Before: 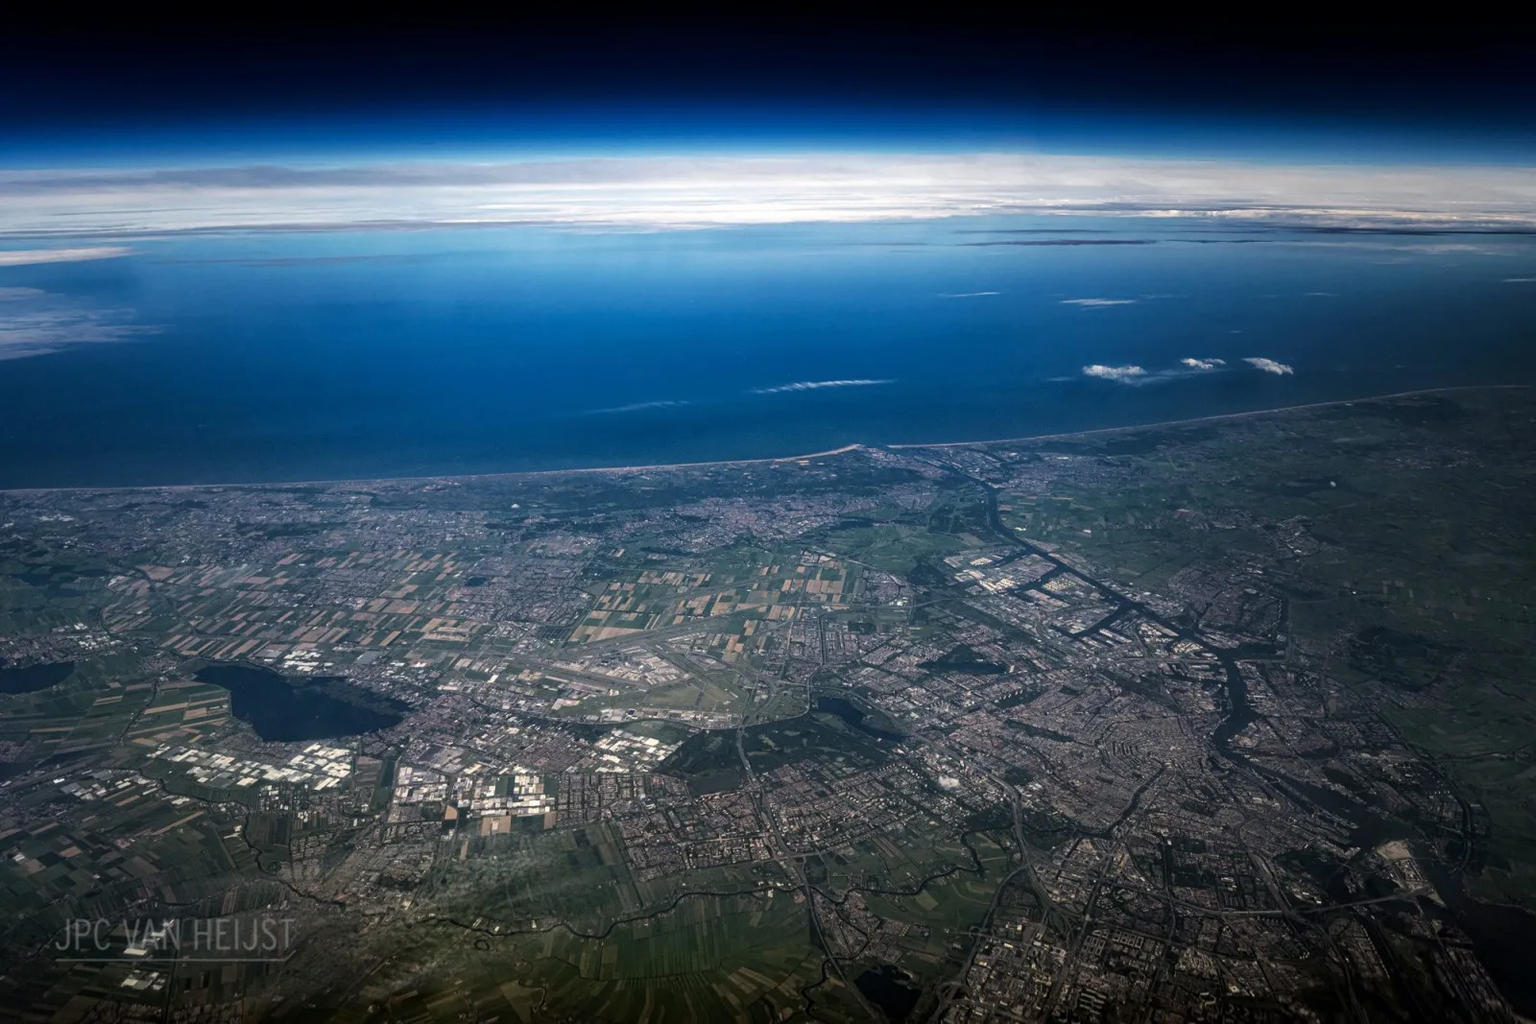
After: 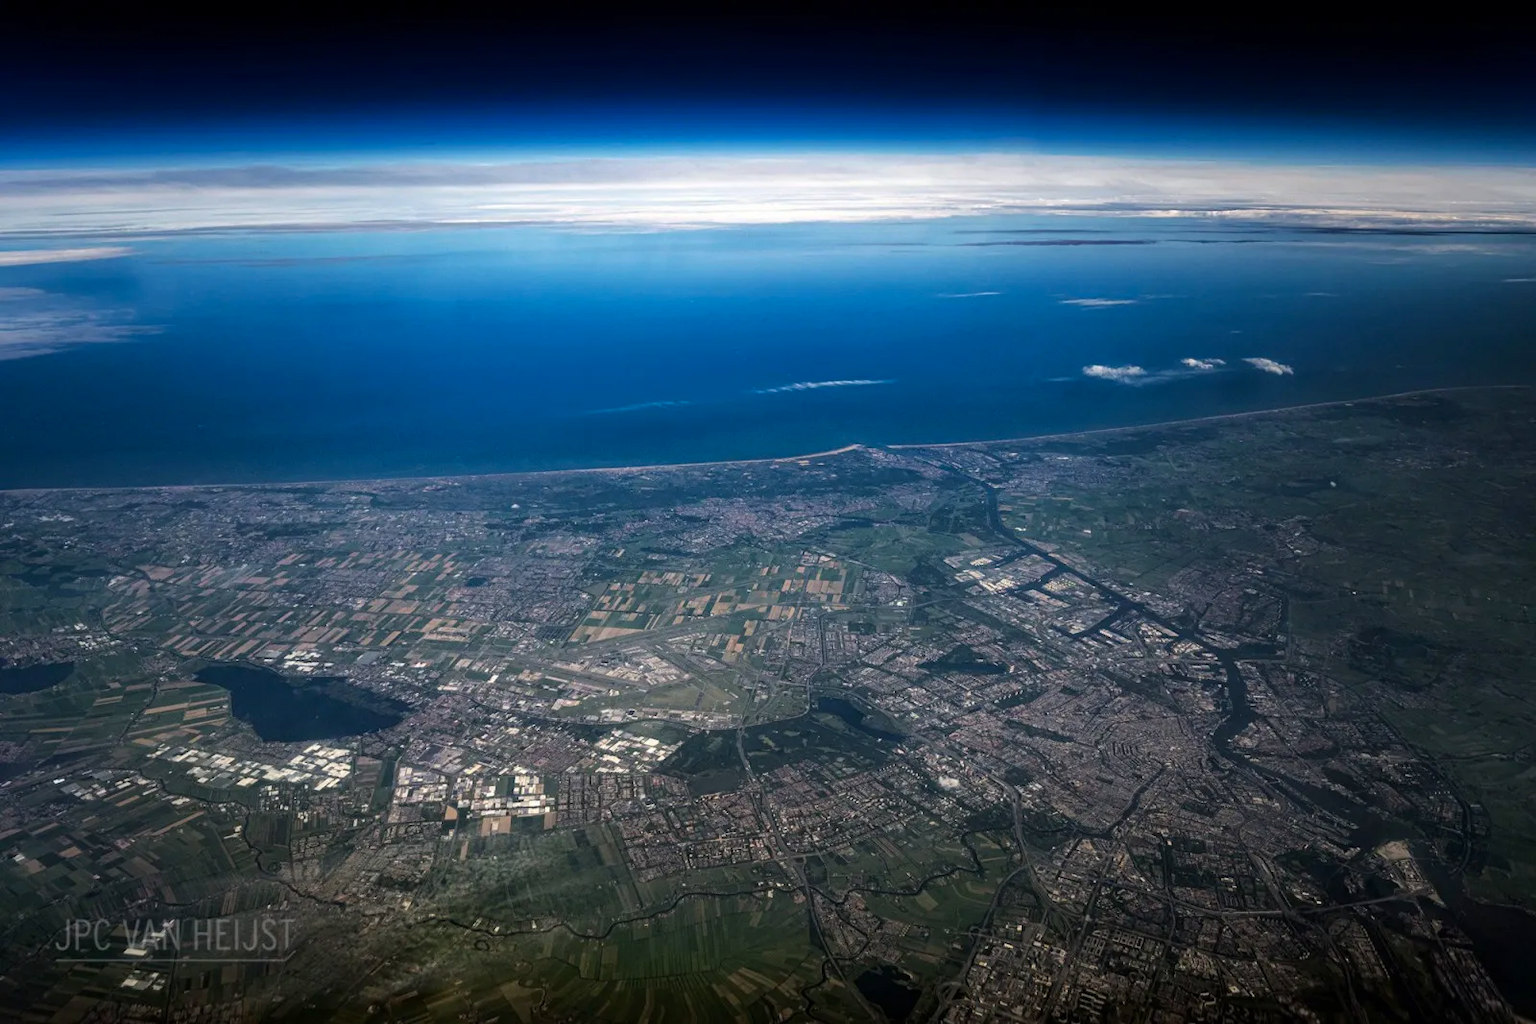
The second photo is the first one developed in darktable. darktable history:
contrast brightness saturation: saturation 0.1
levels: levels [0, 0.499, 1]
